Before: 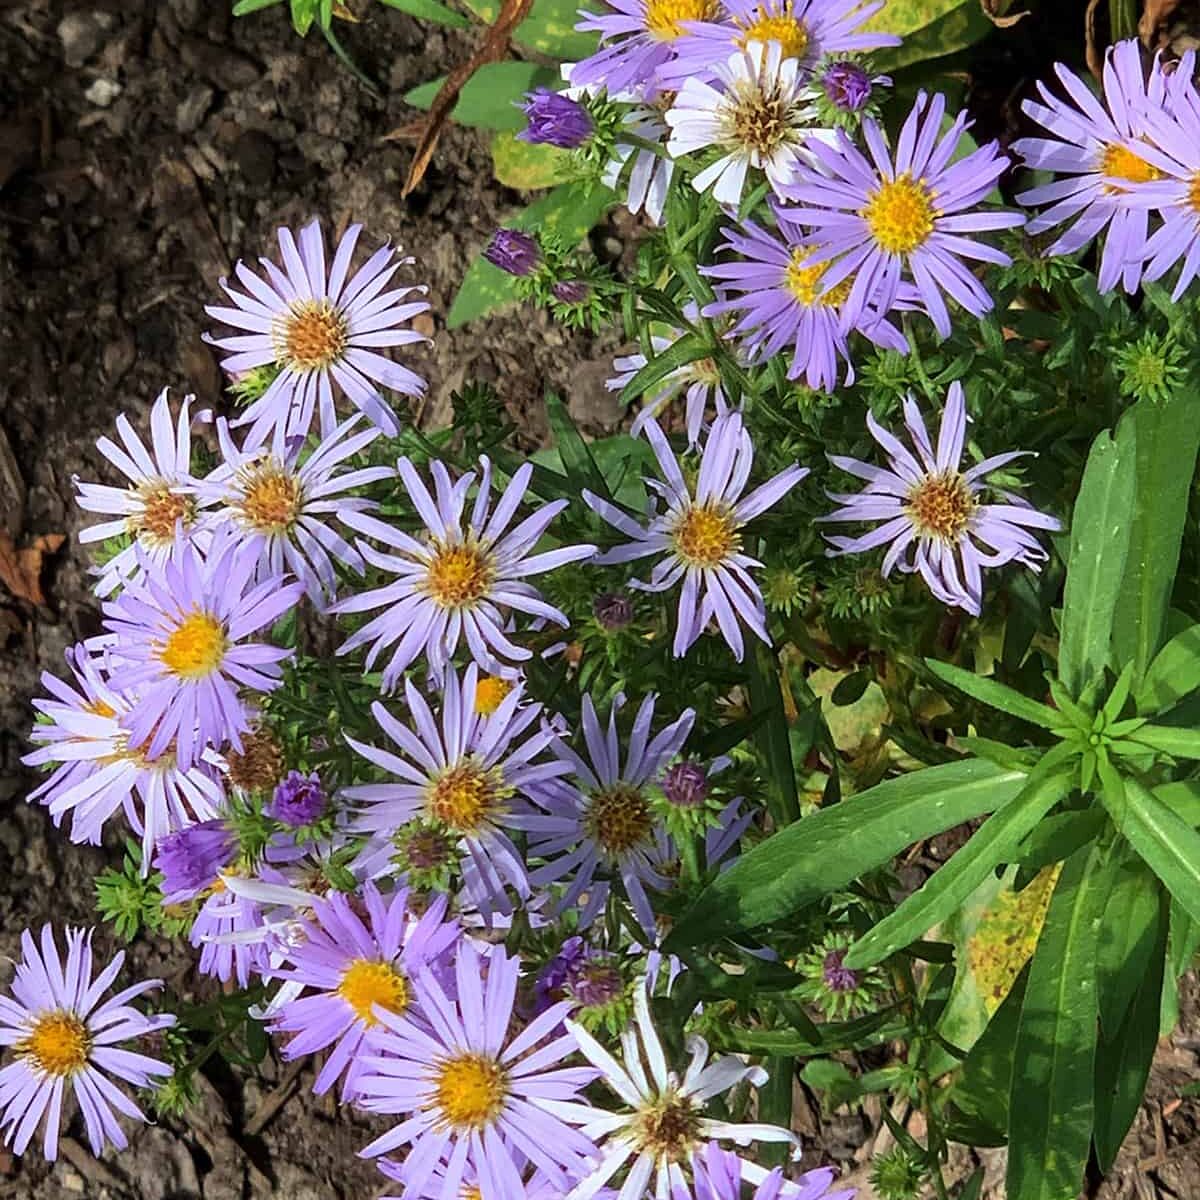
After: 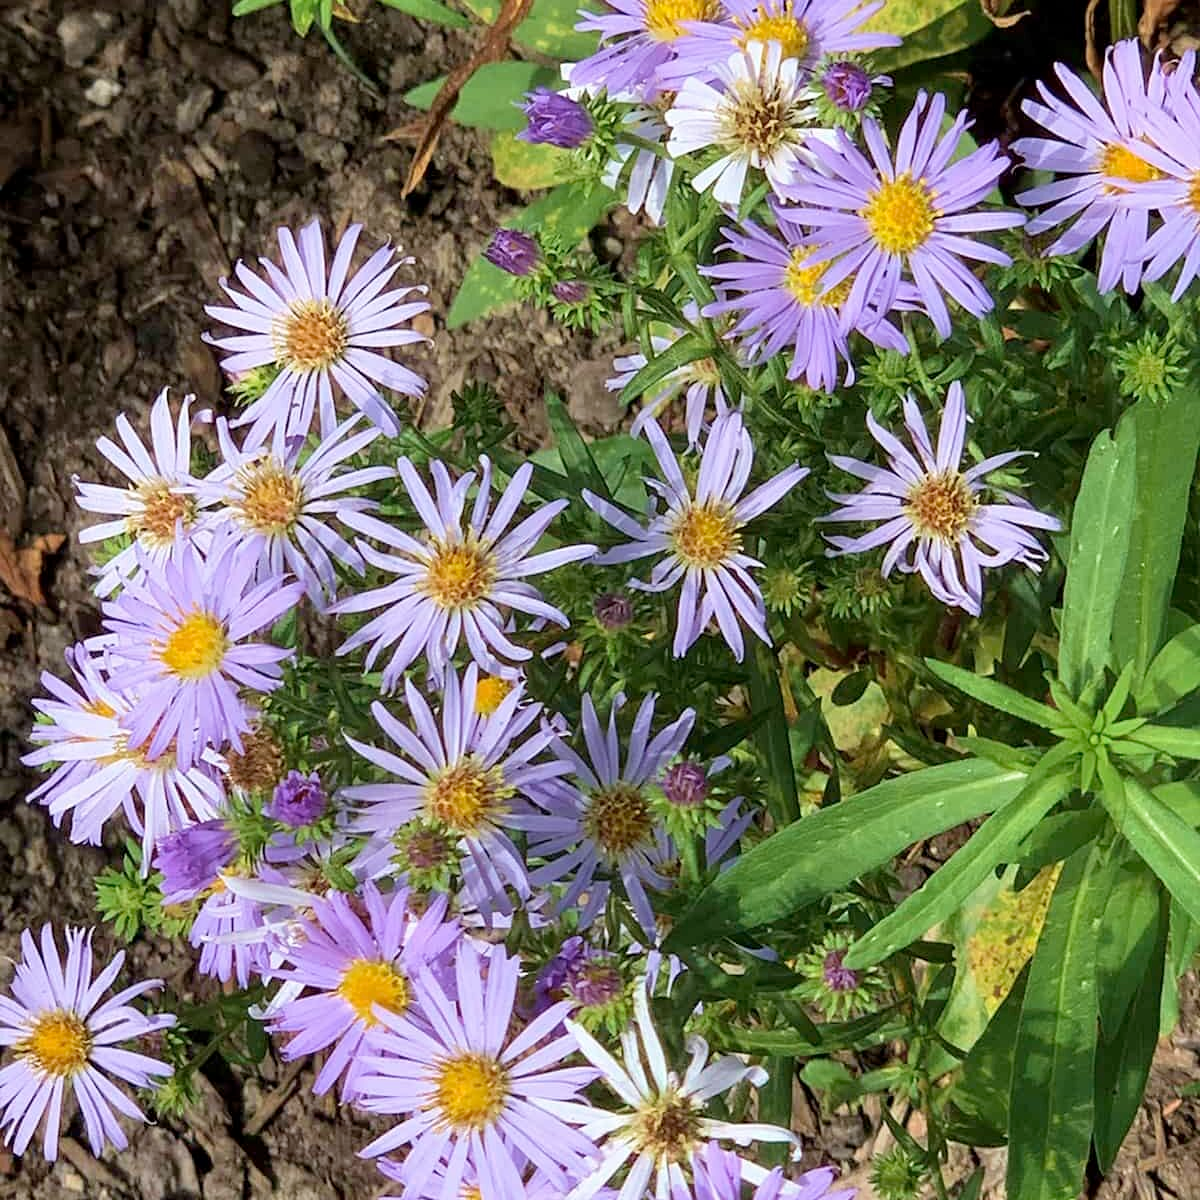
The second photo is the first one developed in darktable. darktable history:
velvia: on, module defaults
exposure: compensate highlight preservation false
